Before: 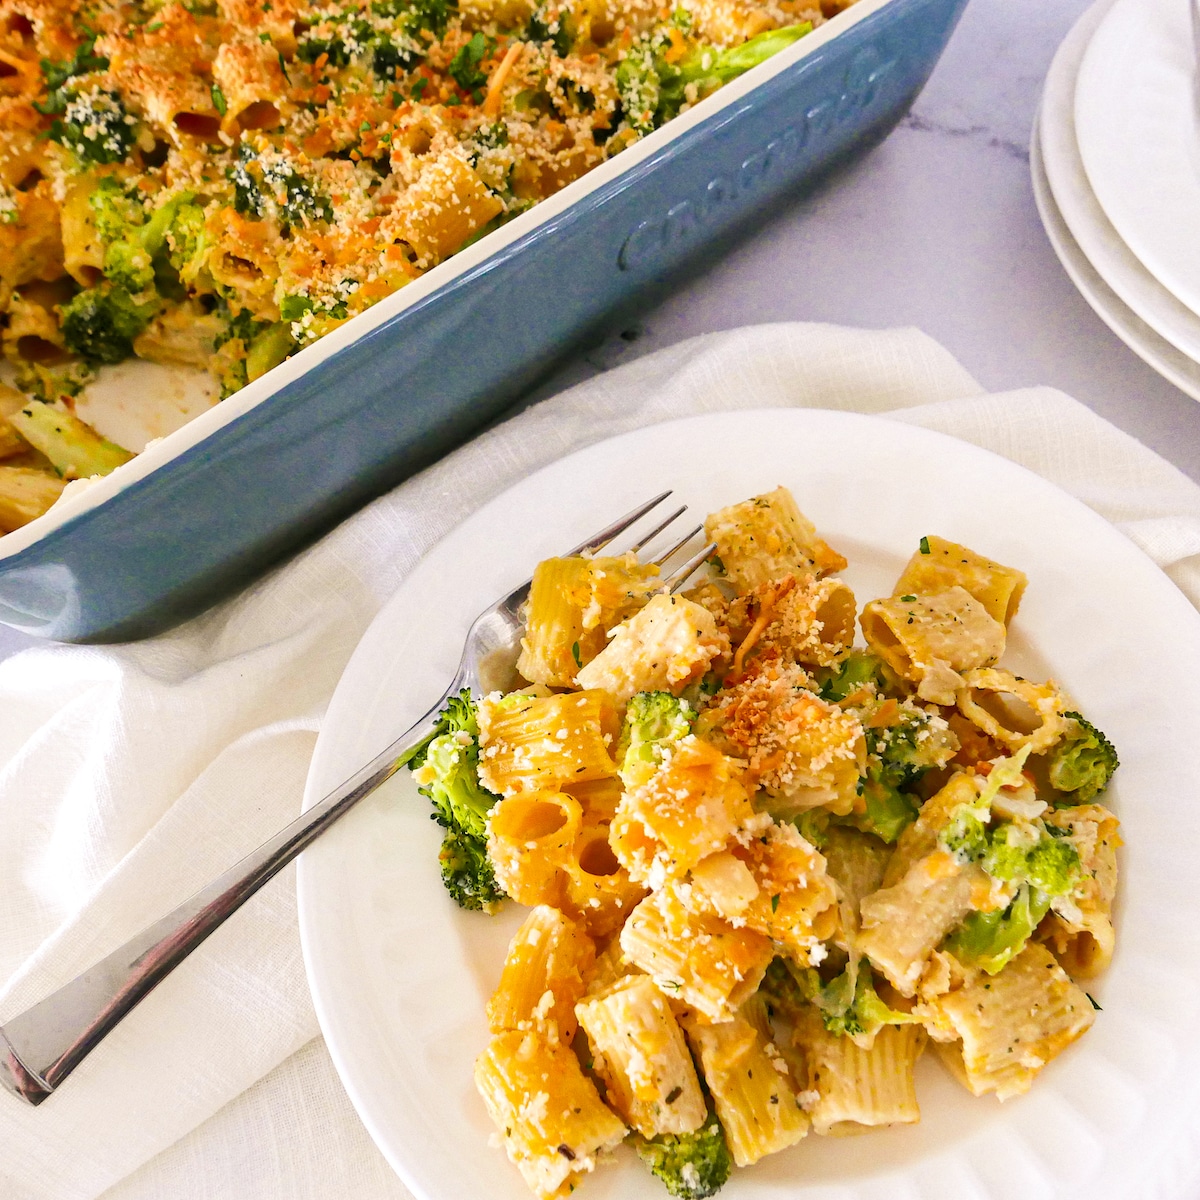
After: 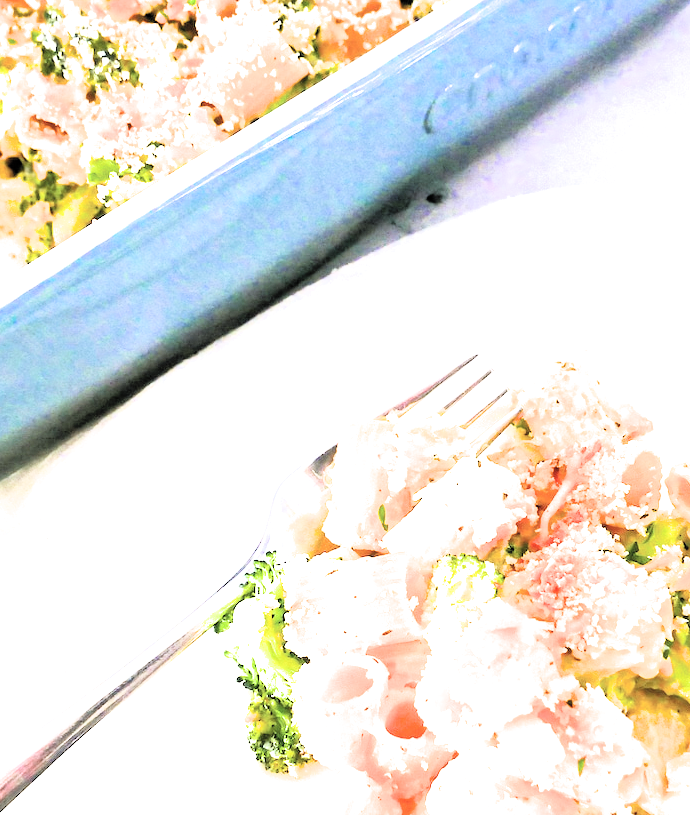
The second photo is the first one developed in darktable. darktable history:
crop: left 16.19%, top 11.444%, right 26.239%, bottom 20.602%
tone equalizer: -8 EV -0.739 EV, -7 EV -0.708 EV, -6 EV -0.576 EV, -5 EV -0.424 EV, -3 EV 0.4 EV, -2 EV 0.6 EV, -1 EV 0.689 EV, +0 EV 0.754 EV, mask exposure compensation -0.493 EV
filmic rgb: middle gray luminance 9.75%, black relative exposure -8.65 EV, white relative exposure 3.34 EV, target black luminance 0%, hardness 5.2, latitude 44.56%, contrast 1.313, highlights saturation mix 5.91%, shadows ↔ highlights balance 23.99%
exposure: black level correction 0, exposure 1.372 EV, compensate highlight preservation false
color calibration: x 0.37, y 0.382, temperature 4305.42 K
contrast brightness saturation: brightness 0.147
